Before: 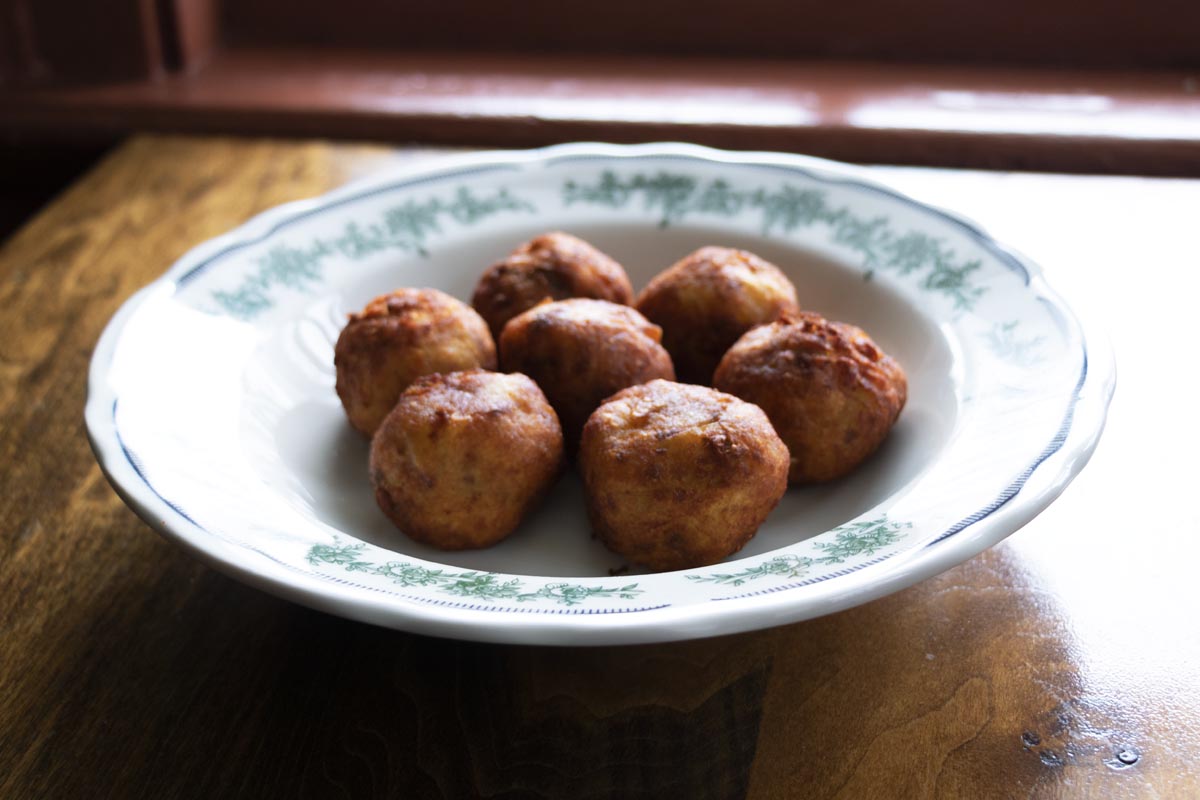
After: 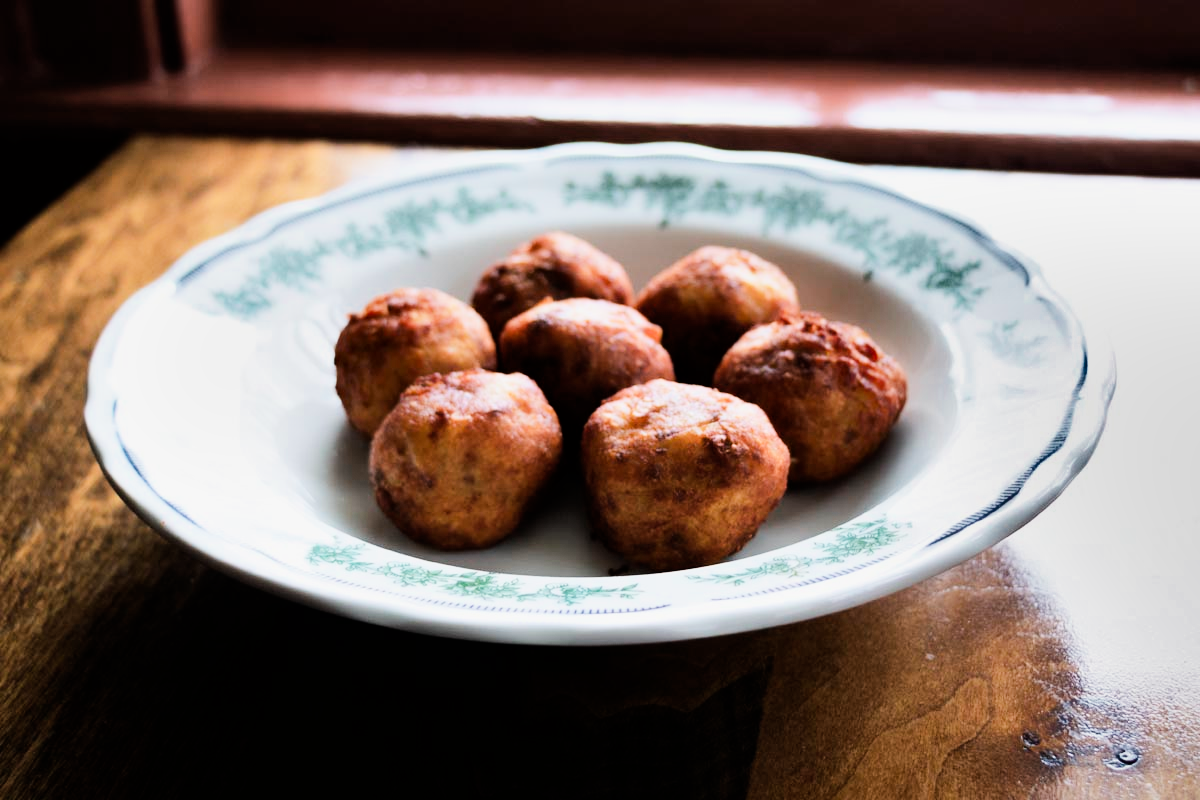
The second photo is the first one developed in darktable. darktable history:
exposure: black level correction 0, exposure 0.5 EV, compensate exposure bias true, compensate highlight preservation false
shadows and highlights: shadows 20.91, highlights -82.73, soften with gaussian
filmic rgb: black relative exposure -7.65 EV, white relative exposure 4.56 EV, hardness 3.61, contrast 1.05
tone equalizer: -8 EV -0.75 EV, -7 EV -0.7 EV, -6 EV -0.6 EV, -5 EV -0.4 EV, -3 EV 0.4 EV, -2 EV 0.6 EV, -1 EV 0.7 EV, +0 EV 0.75 EV, edges refinement/feathering 500, mask exposure compensation -1.57 EV, preserve details no
